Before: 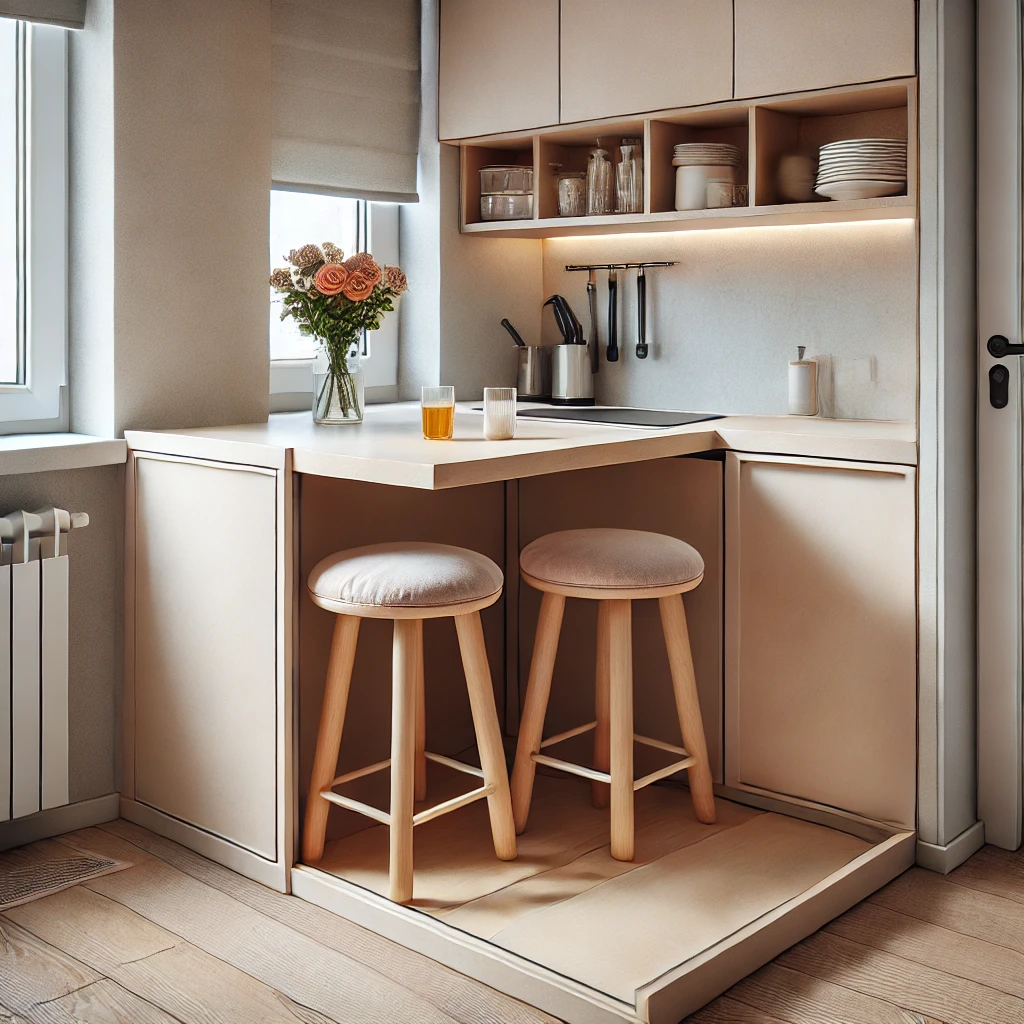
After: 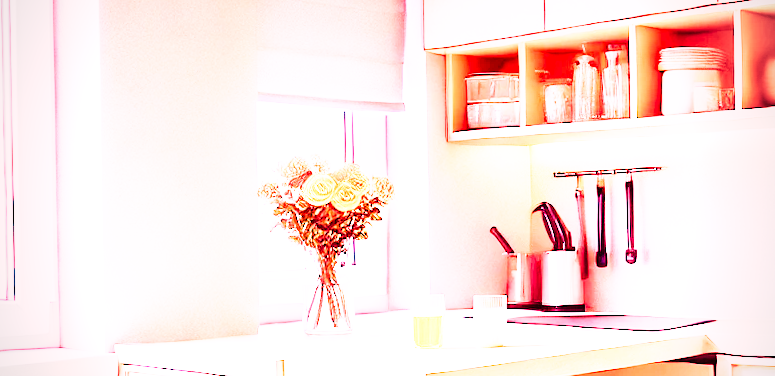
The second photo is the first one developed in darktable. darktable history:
rotate and perspective: rotation -1°, crop left 0.011, crop right 0.989, crop top 0.025, crop bottom 0.975
exposure: compensate highlight preservation false
graduated density: on, module defaults
vignetting: fall-off radius 45%, brightness -0.33
white balance: red 4.26, blue 1.802
base curve: curves: ch0 [(0, 0) (0.007, 0.004) (0.027, 0.03) (0.046, 0.07) (0.207, 0.54) (0.442, 0.872) (0.673, 0.972) (1, 1)], preserve colors none
crop: left 0.579%, top 7.627%, right 23.167%, bottom 54.275%
